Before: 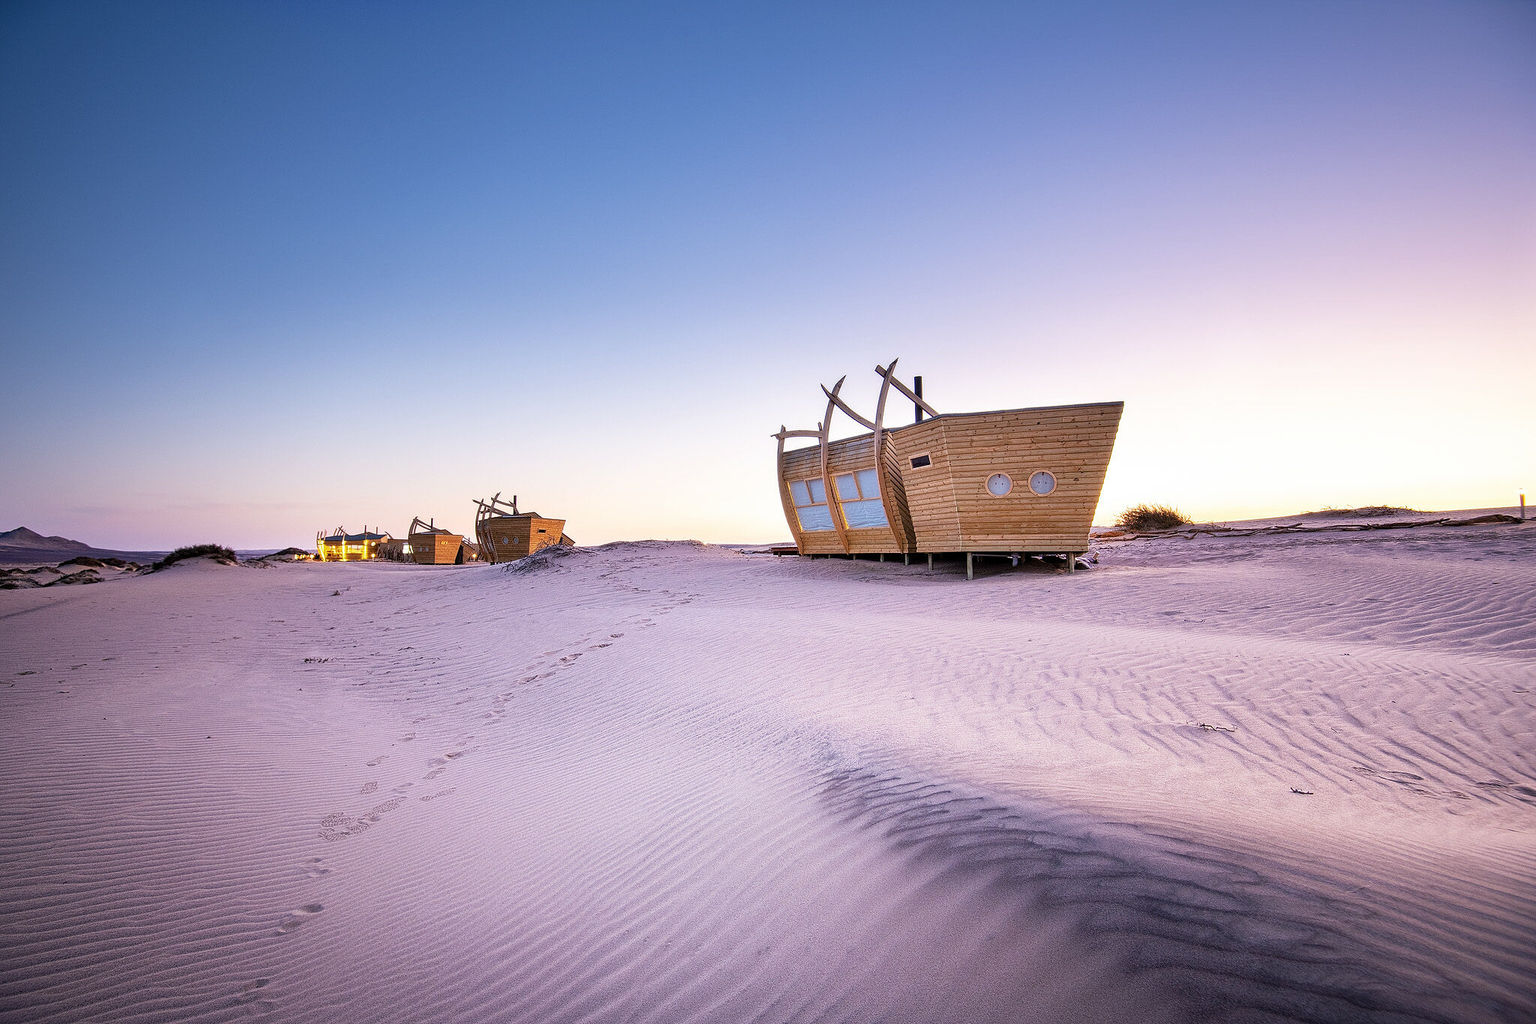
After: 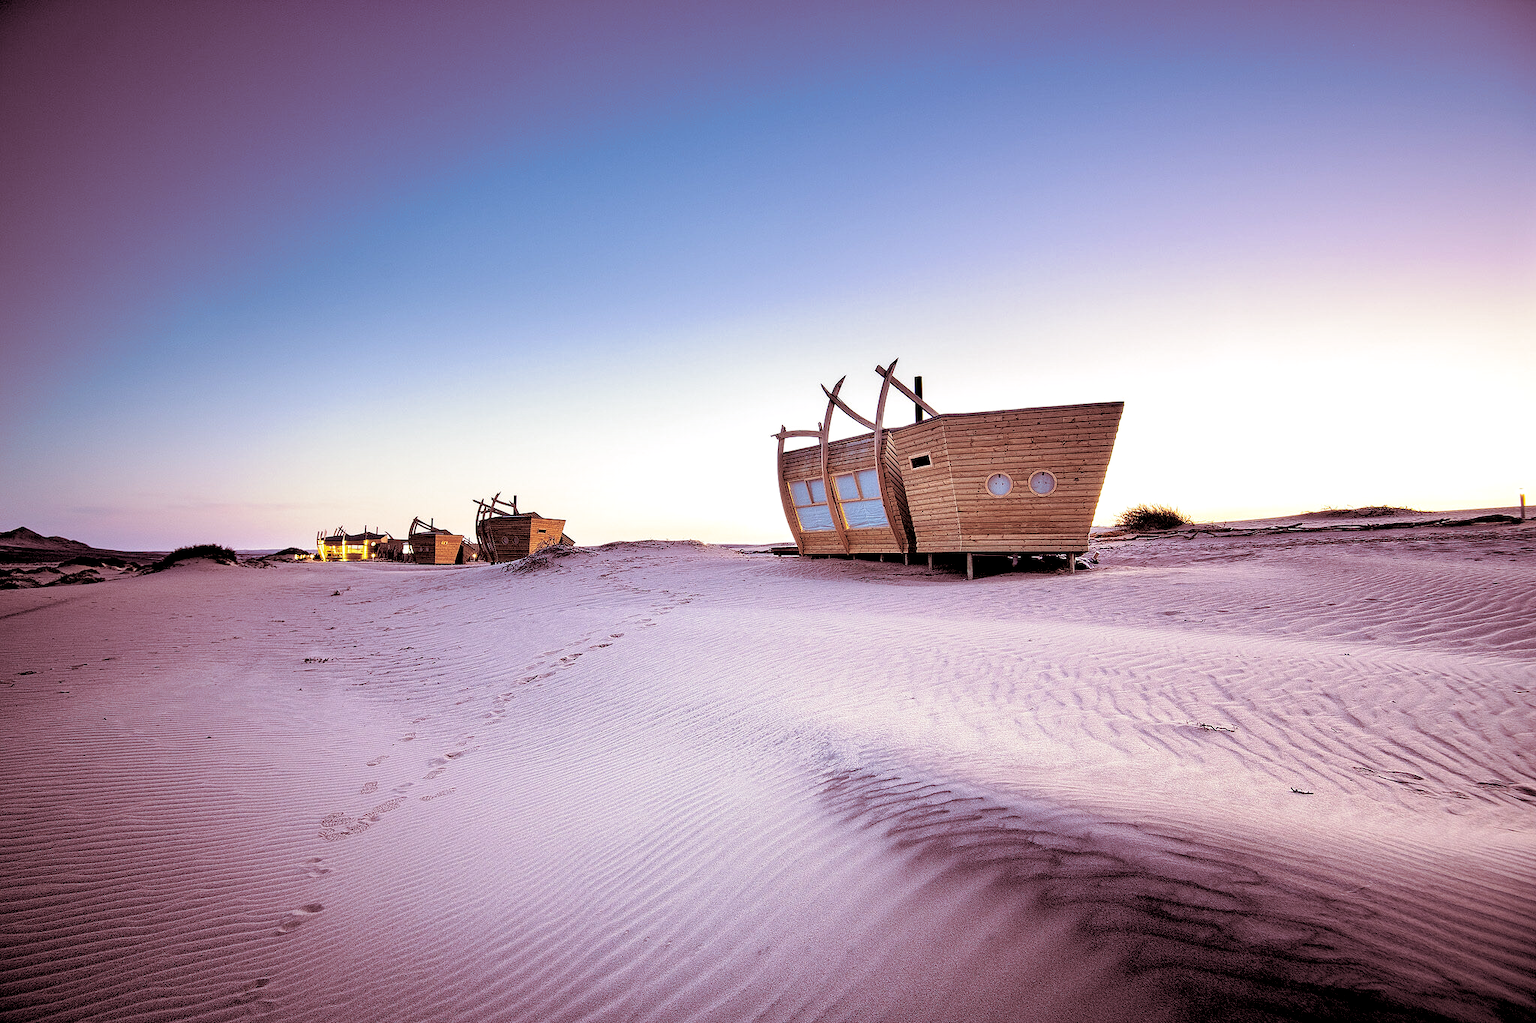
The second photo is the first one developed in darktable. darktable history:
split-toning: on, module defaults
rgb levels: levels [[0.034, 0.472, 0.904], [0, 0.5, 1], [0, 0.5, 1]]
